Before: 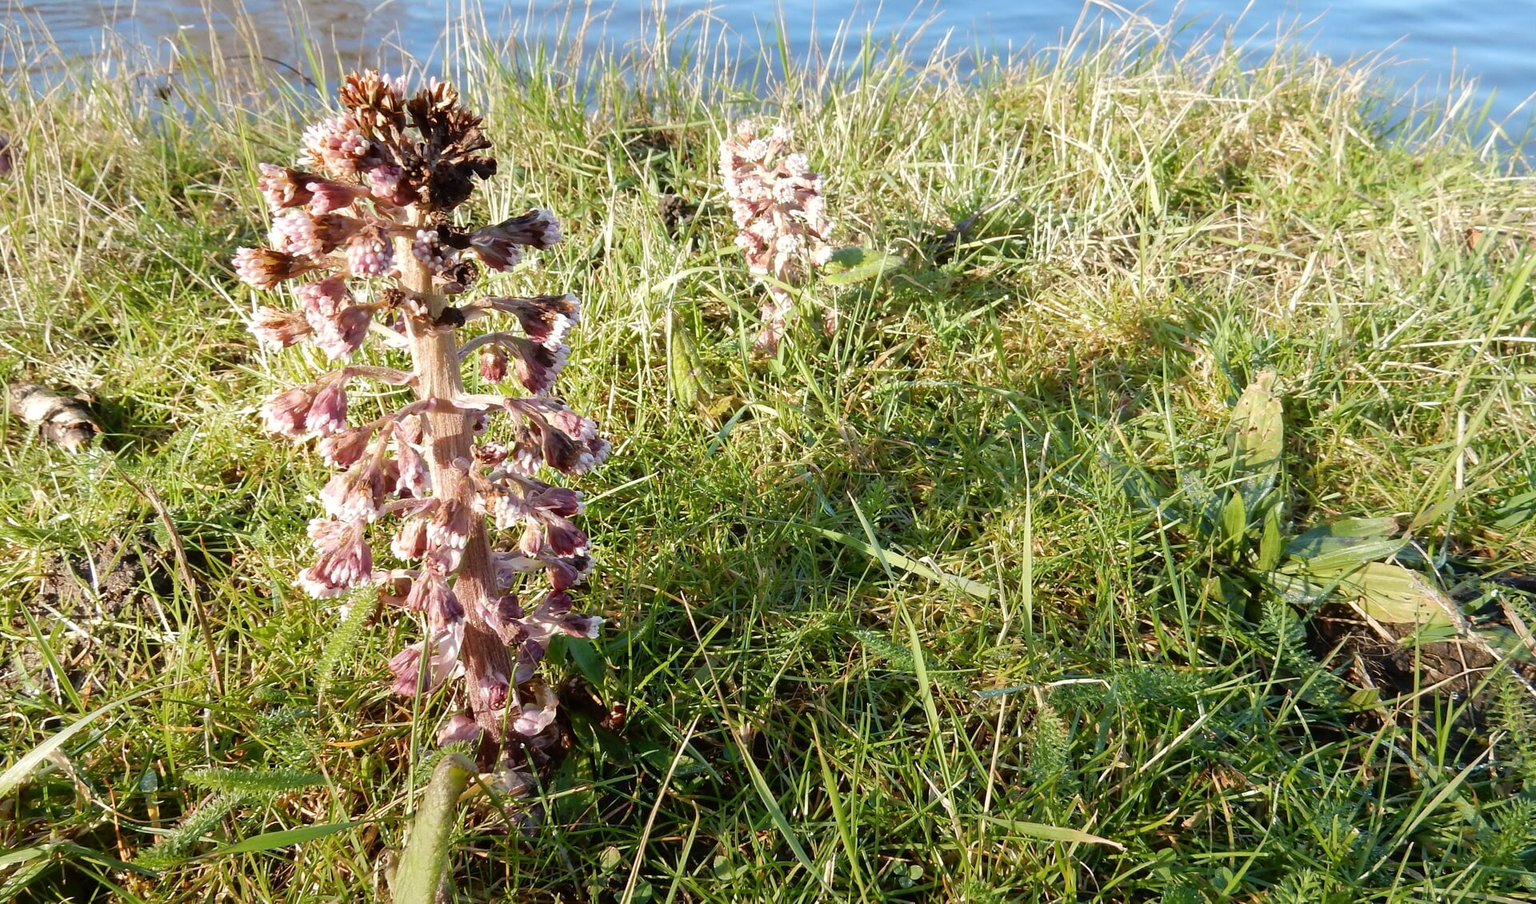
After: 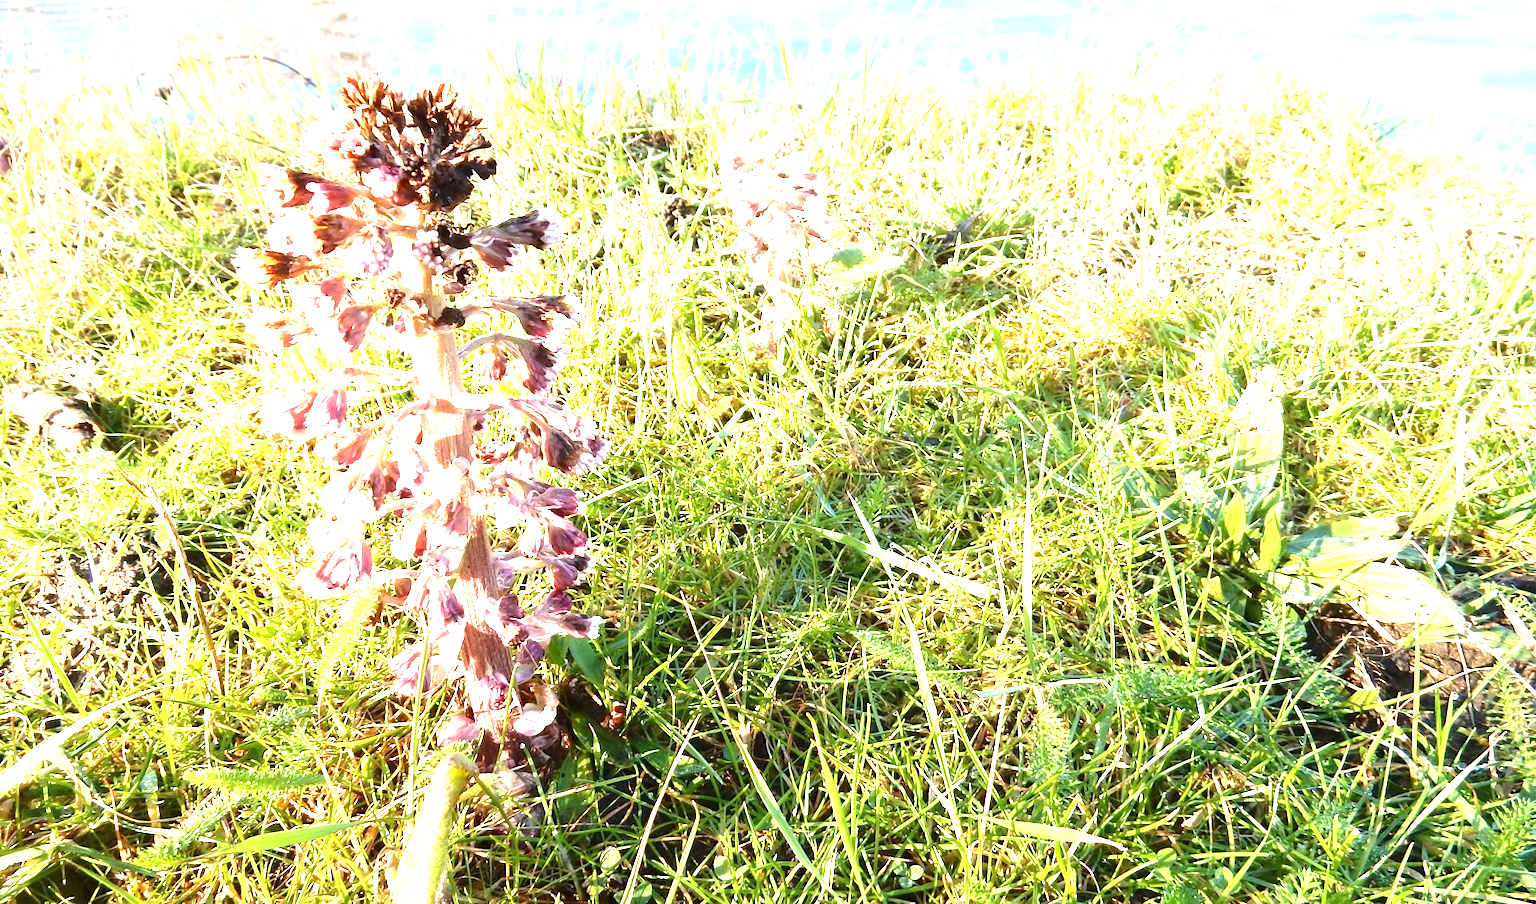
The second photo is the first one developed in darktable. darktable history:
exposure: exposure 1.999 EV, compensate highlight preservation false
